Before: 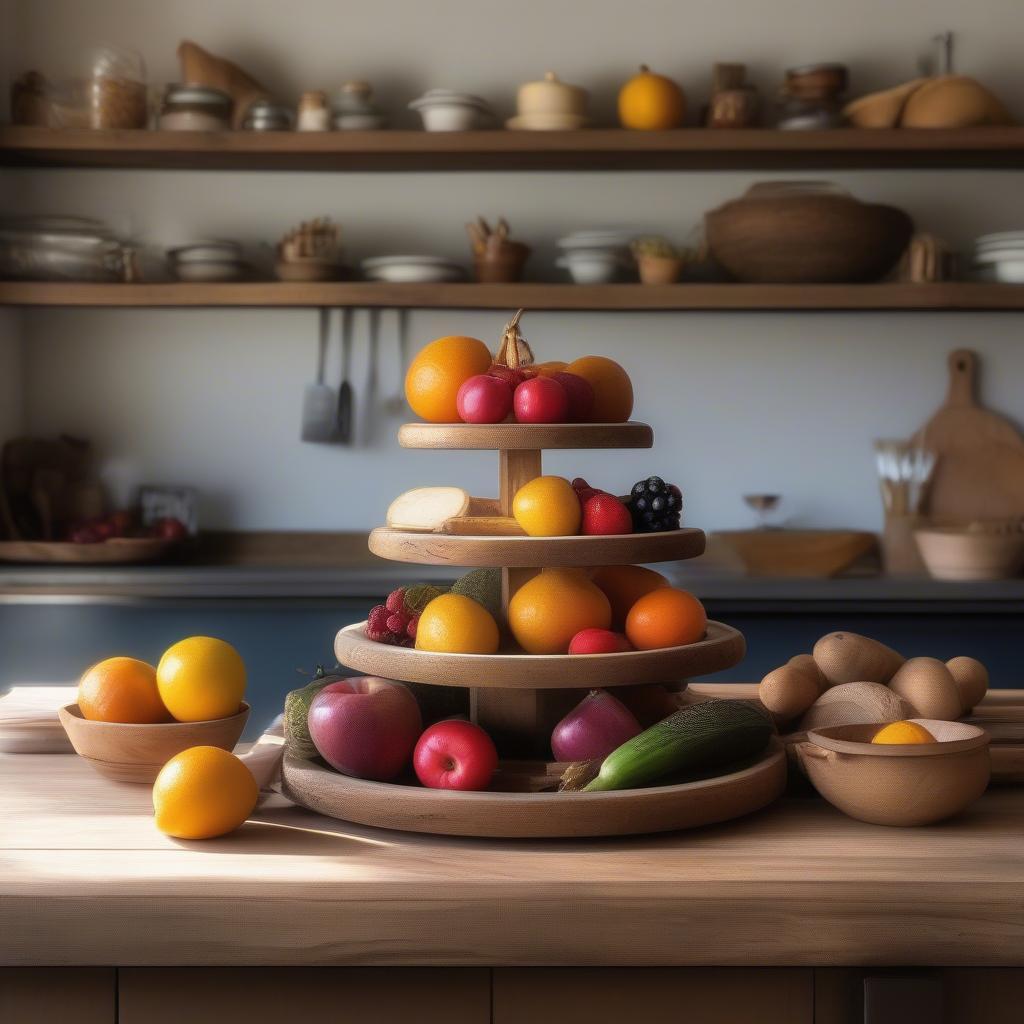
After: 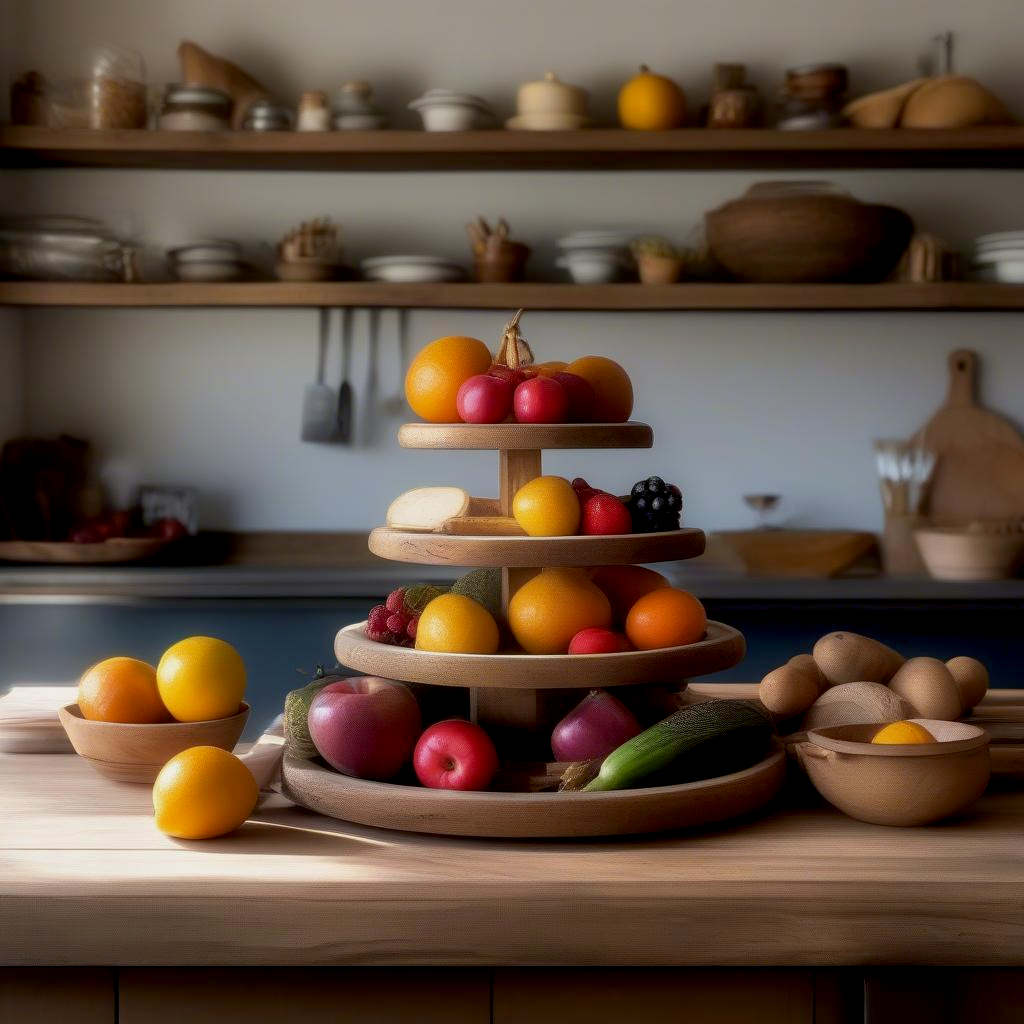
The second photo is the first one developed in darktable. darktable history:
tone equalizer: on, module defaults
exposure: black level correction 0.009, exposure -0.159 EV, compensate highlight preservation false
